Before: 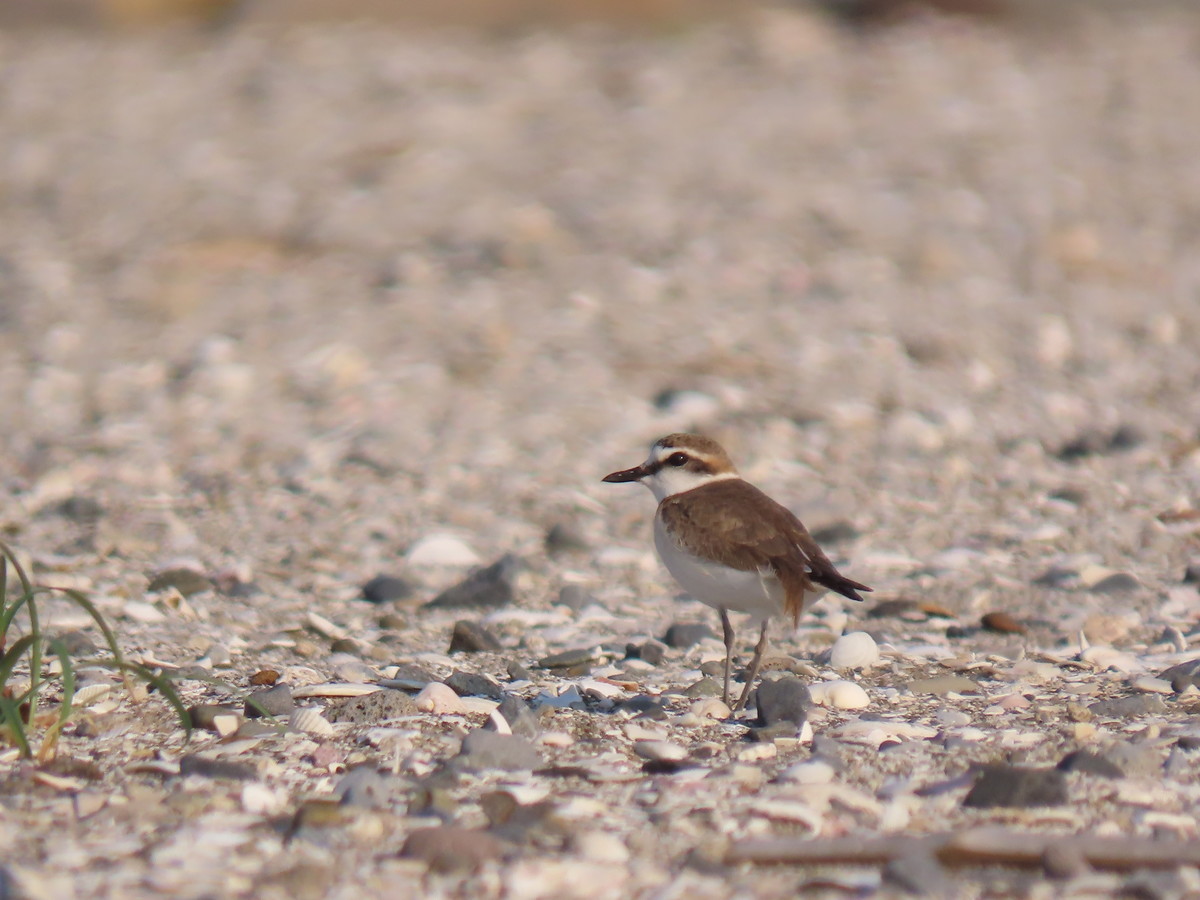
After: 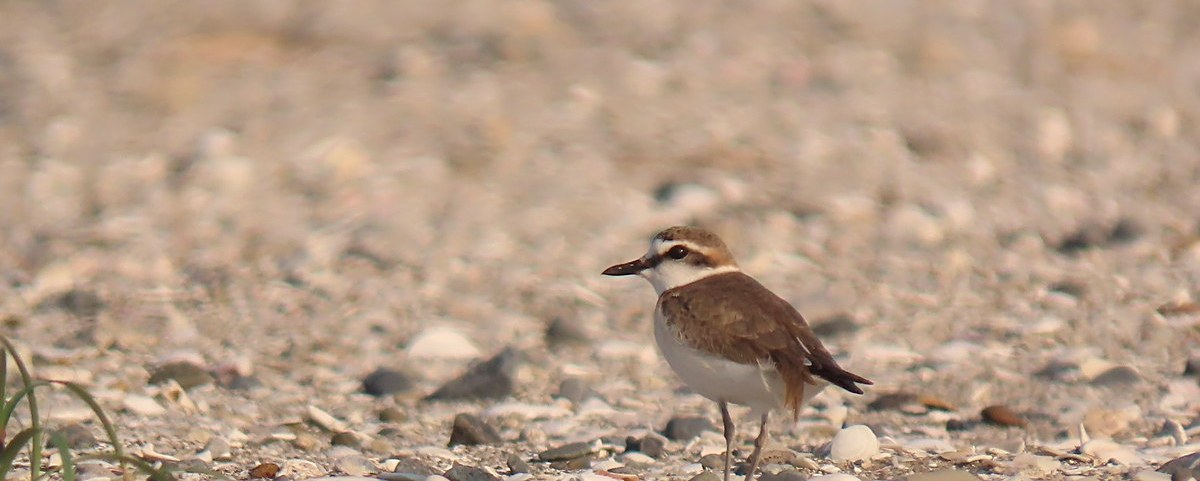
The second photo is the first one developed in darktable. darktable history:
crop and rotate: top 23.043%, bottom 23.437%
white balance: red 1.045, blue 0.932
sharpen: on, module defaults
rotate and perspective: crop left 0, crop top 0
